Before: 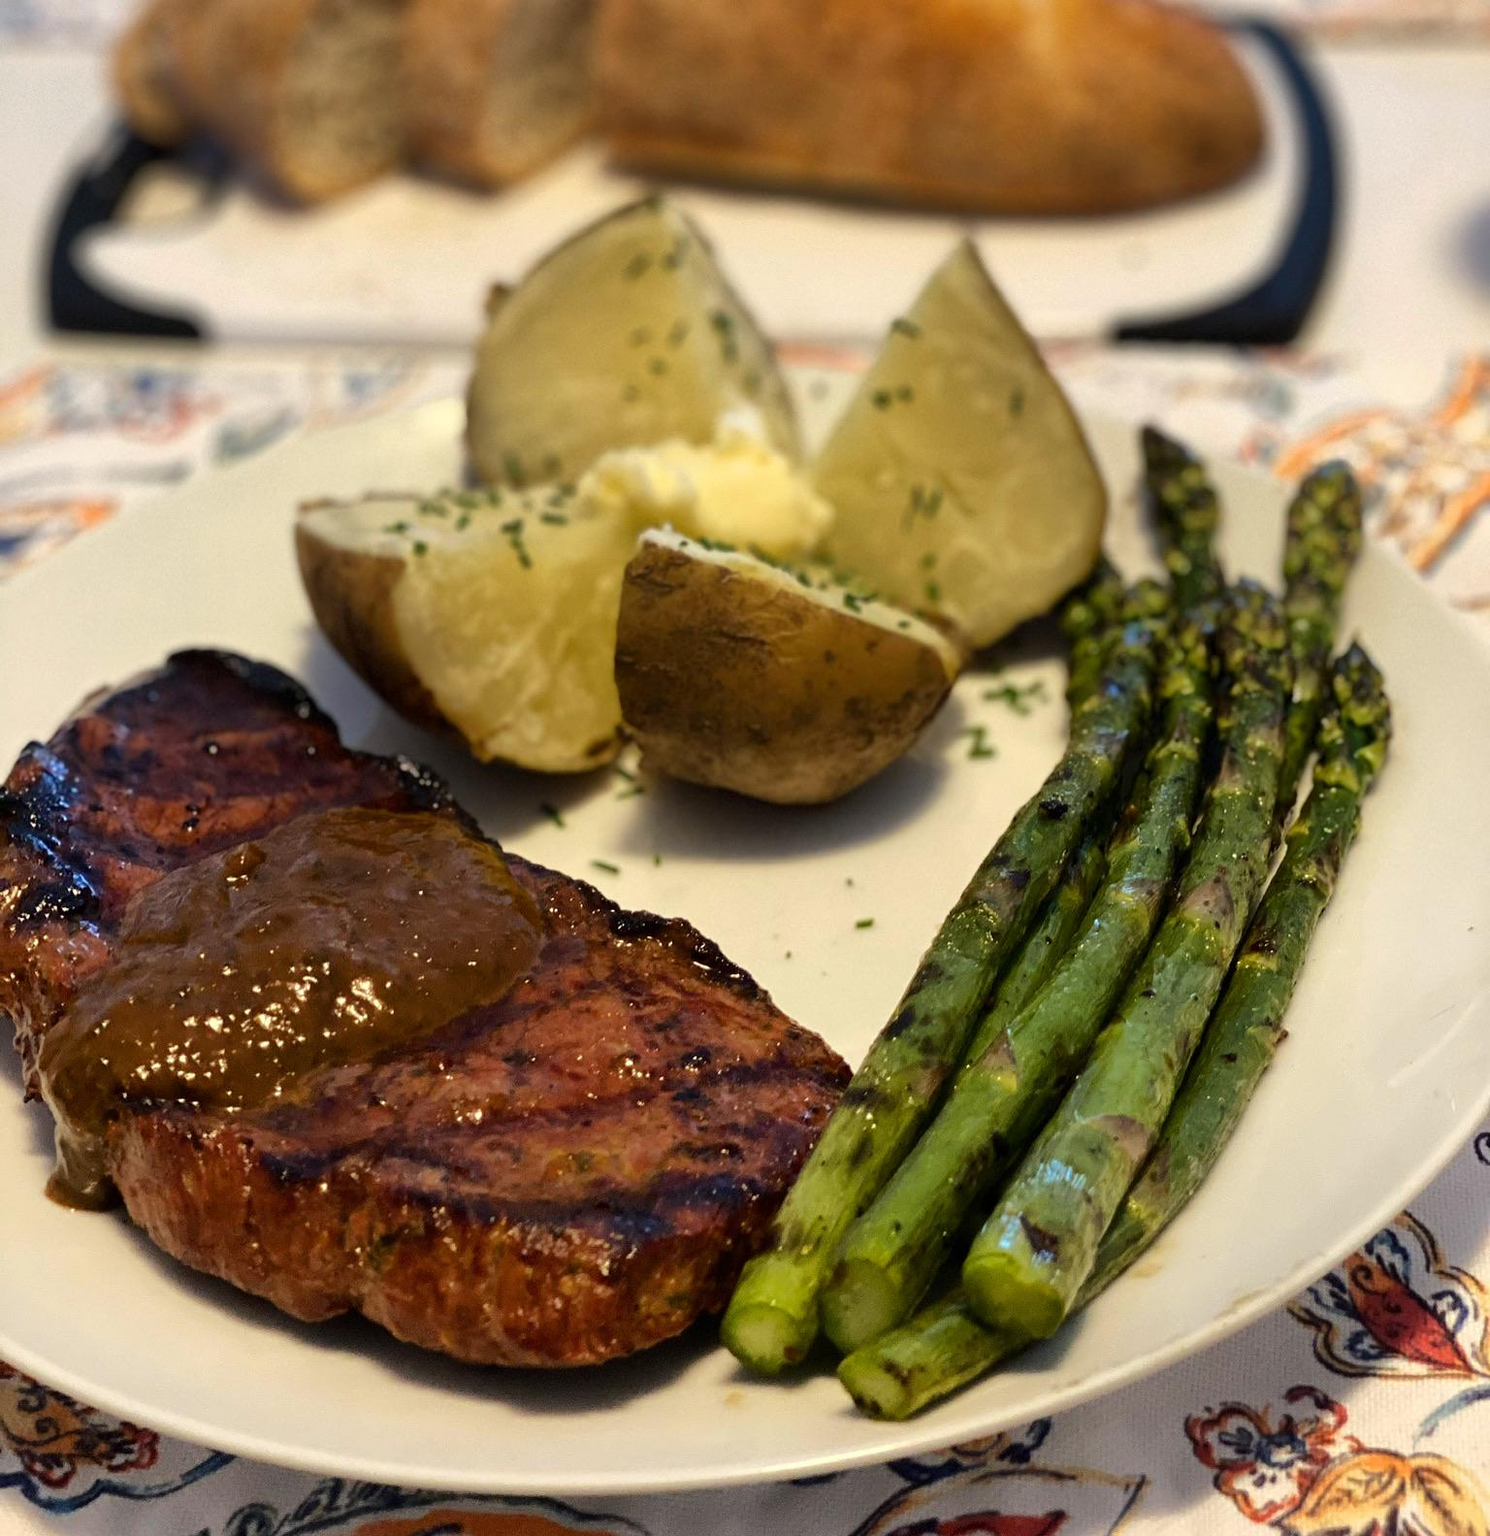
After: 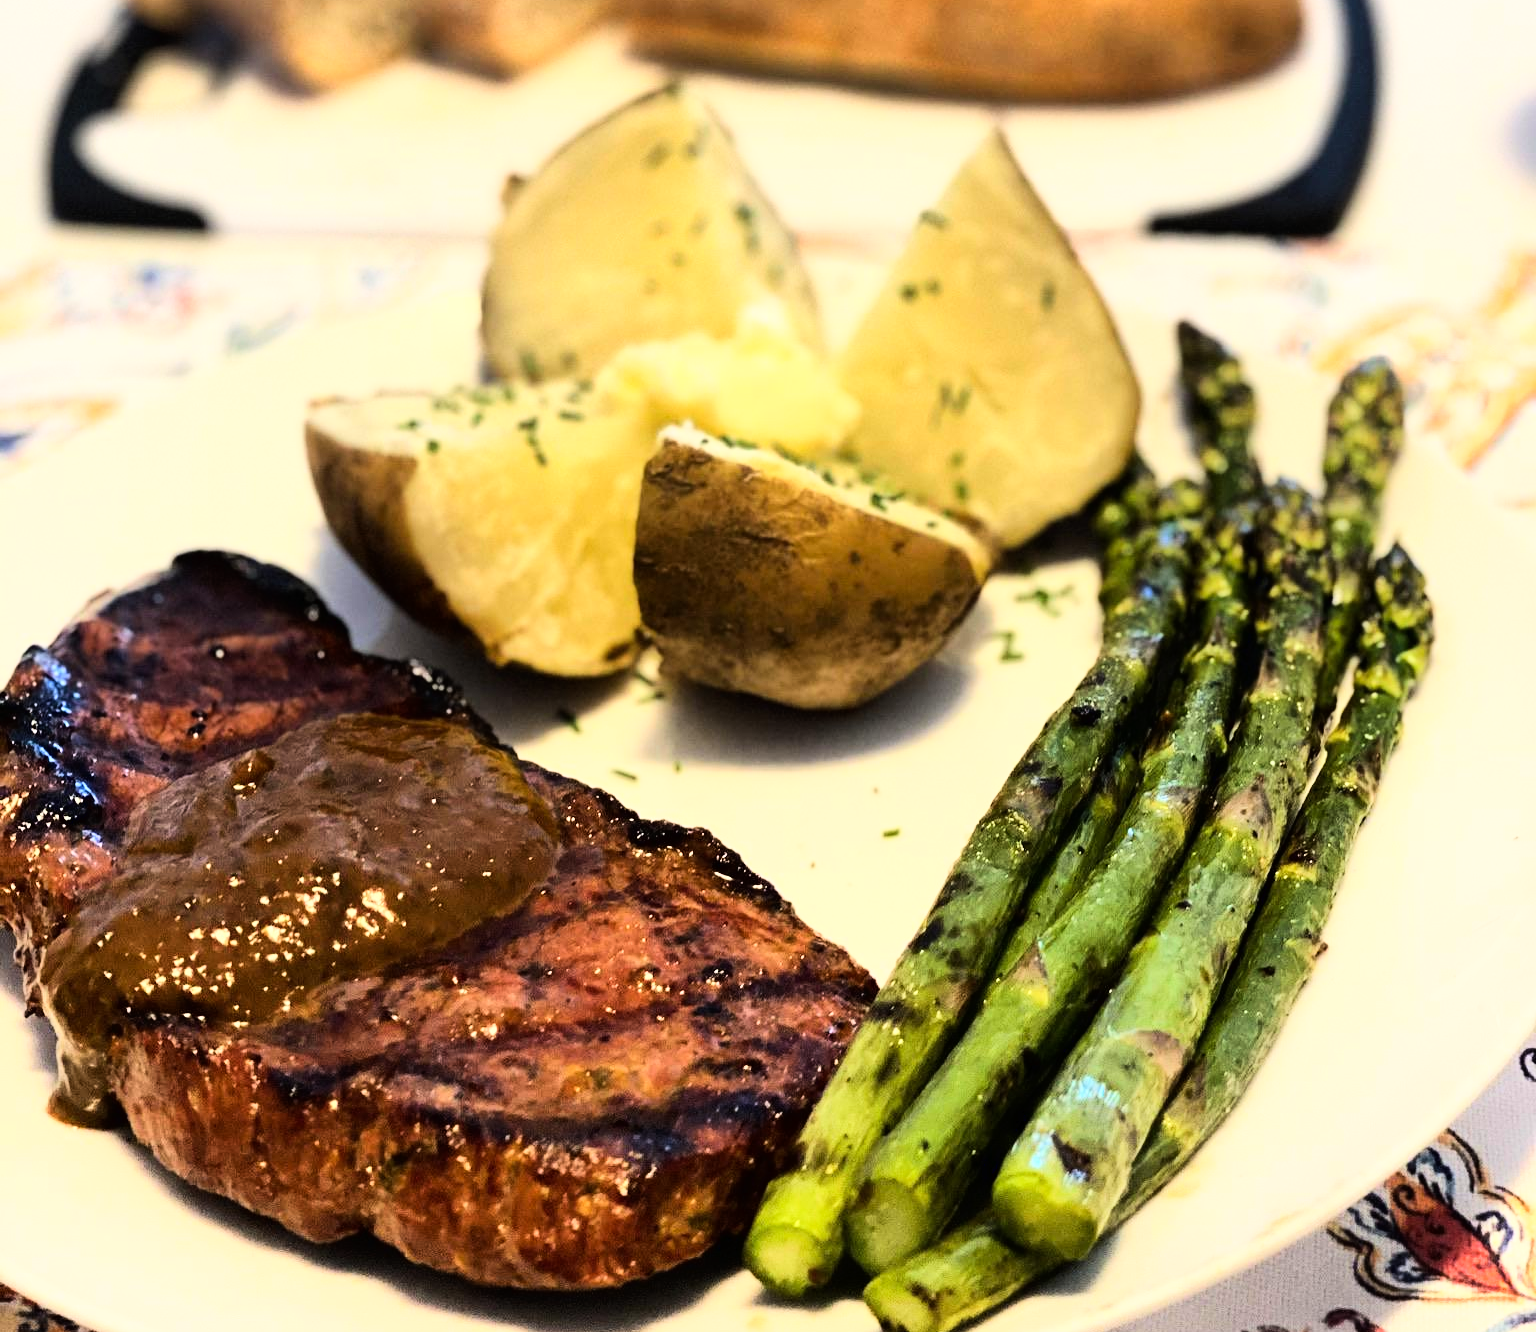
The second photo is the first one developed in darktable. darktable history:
crop: top 7.58%, bottom 8.26%
base curve: curves: ch0 [(0, 0) (0.007, 0.004) (0.027, 0.03) (0.046, 0.07) (0.207, 0.54) (0.442, 0.872) (0.673, 0.972) (1, 1)]
